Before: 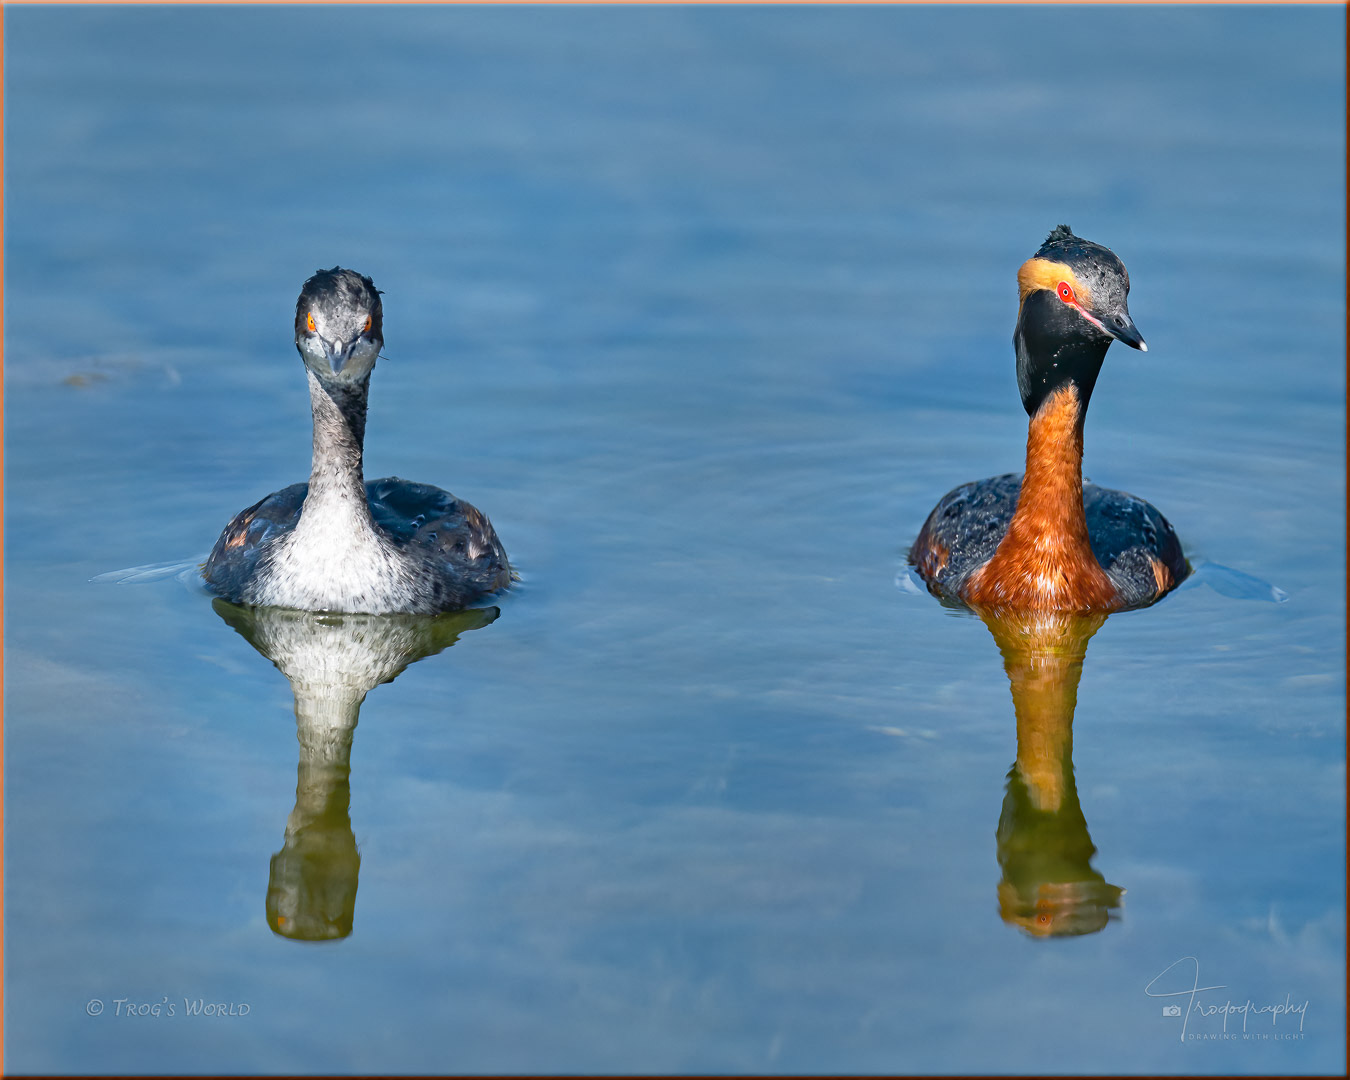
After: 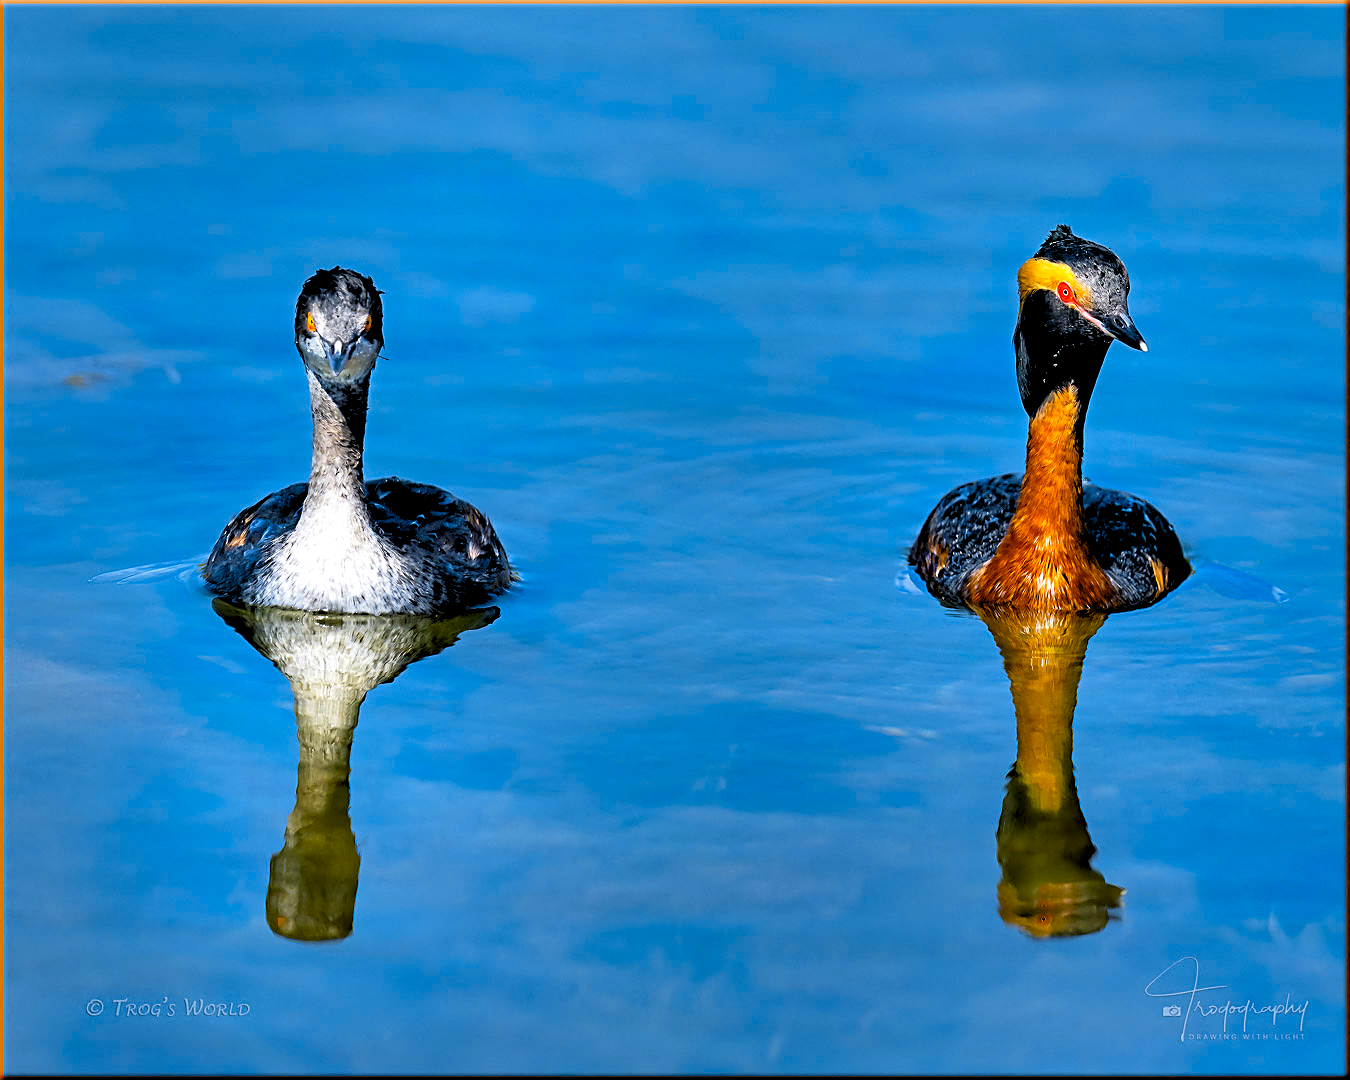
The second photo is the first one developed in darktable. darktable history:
rgb levels: levels [[0.034, 0.472, 0.904], [0, 0.5, 1], [0, 0.5, 1]]
color contrast: green-magenta contrast 1.12, blue-yellow contrast 1.95, unbound 0
velvia: on, module defaults
sharpen: on, module defaults
